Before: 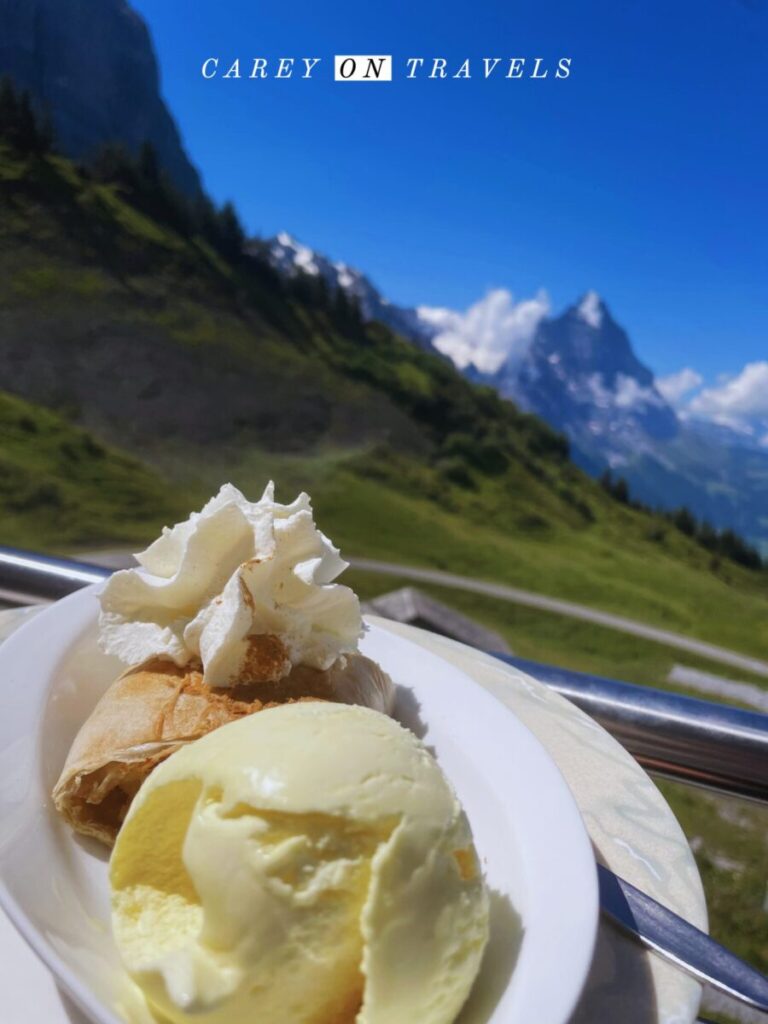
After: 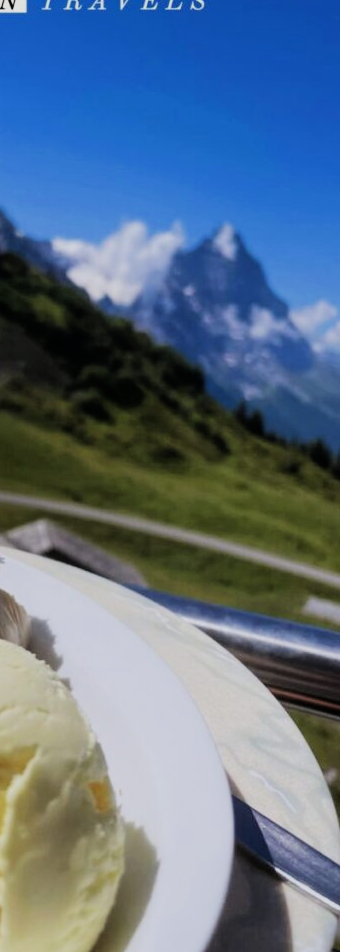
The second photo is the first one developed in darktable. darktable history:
crop: left 47.628%, top 6.643%, right 7.874%
filmic rgb: black relative exposure -7.65 EV, white relative exposure 4.56 EV, hardness 3.61, contrast 1.25
